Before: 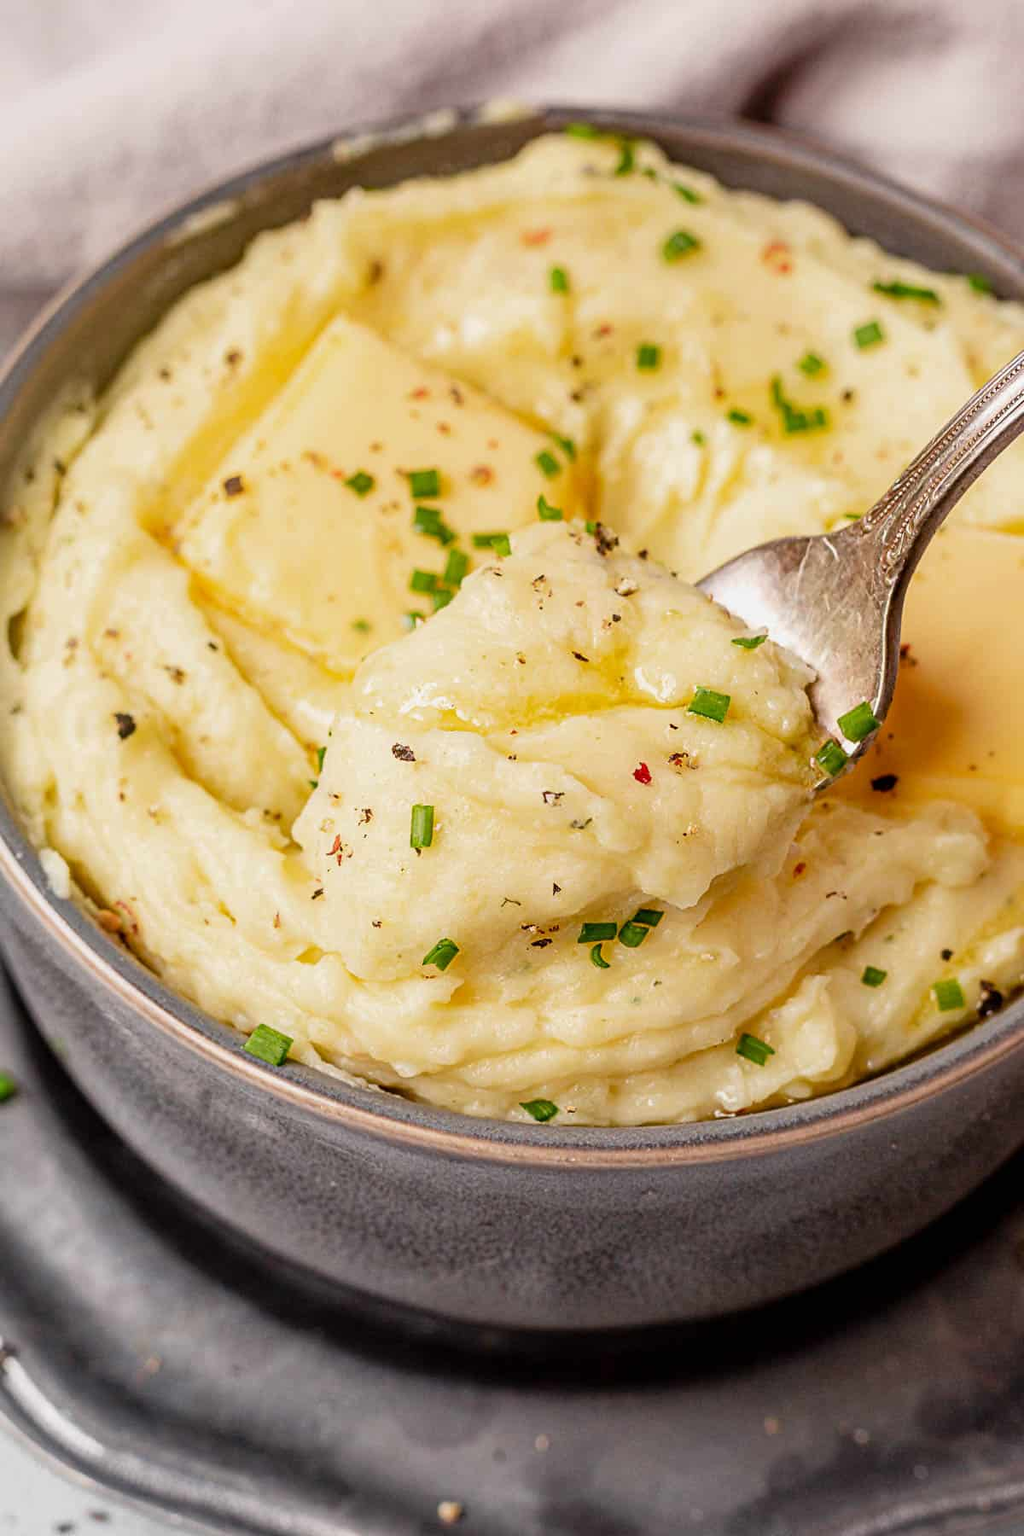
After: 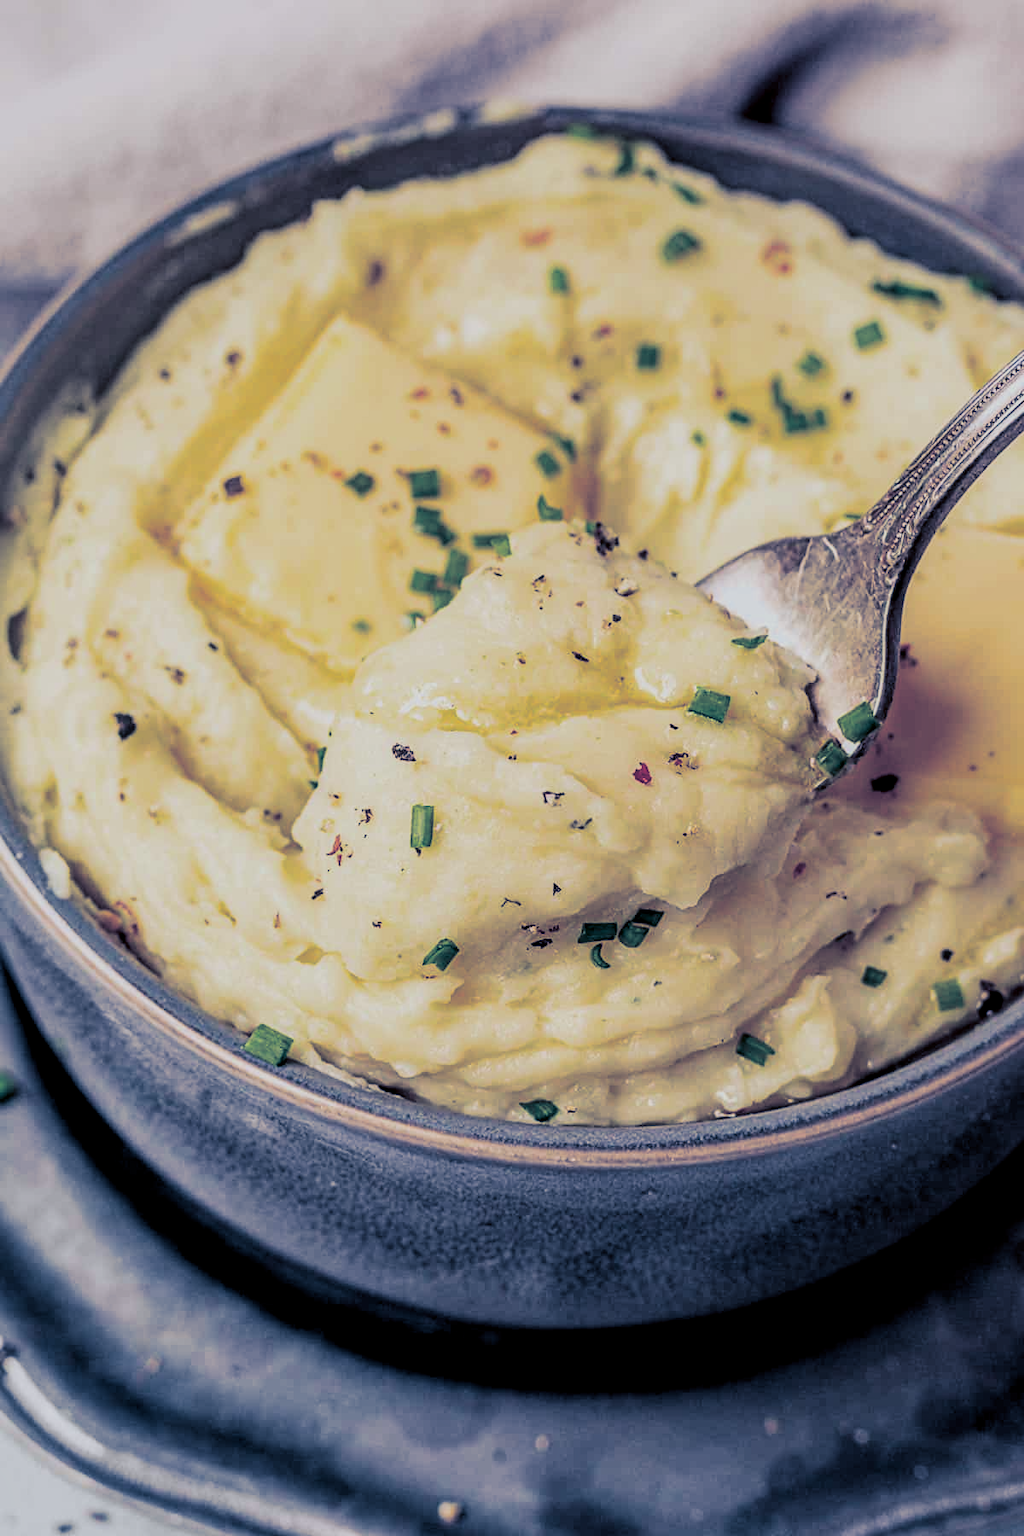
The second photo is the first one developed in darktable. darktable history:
white balance: red 0.974, blue 1.044
local contrast: on, module defaults
filmic rgb: black relative exposure -7.65 EV, white relative exposure 4.56 EV, hardness 3.61, contrast 1.05
split-toning: shadows › hue 226.8°, shadows › saturation 0.84
